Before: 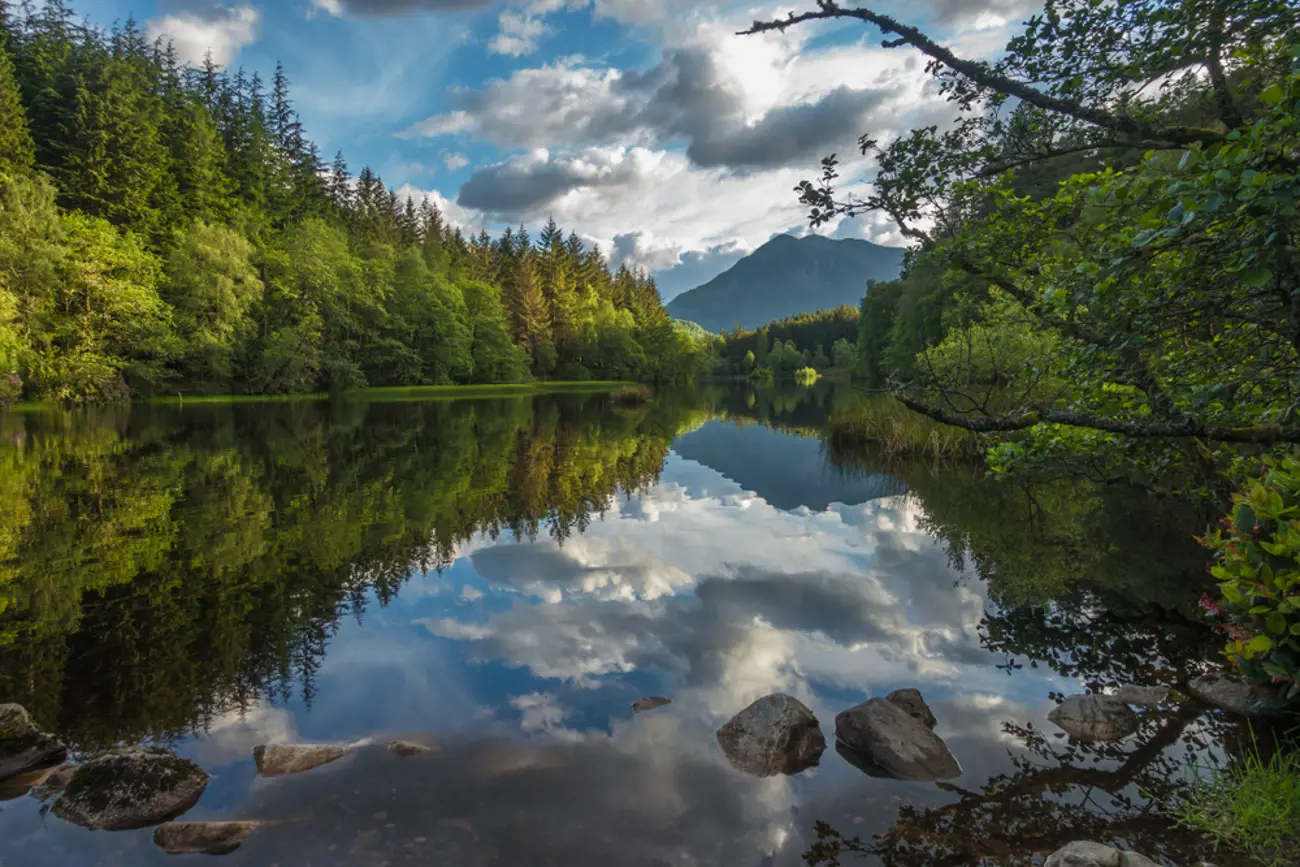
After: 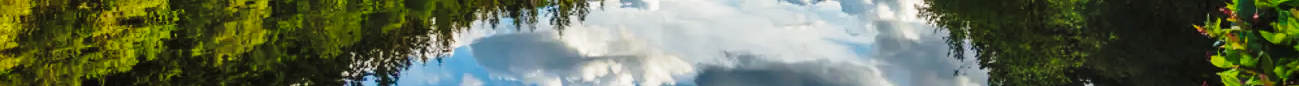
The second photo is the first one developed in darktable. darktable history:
exposure: compensate highlight preservation false
crop and rotate: top 59.084%, bottom 30.916%
shadows and highlights: soften with gaussian
base curve: curves: ch0 [(0, 0) (0.04, 0.03) (0.133, 0.232) (0.448, 0.748) (0.843, 0.968) (1, 1)], preserve colors none
